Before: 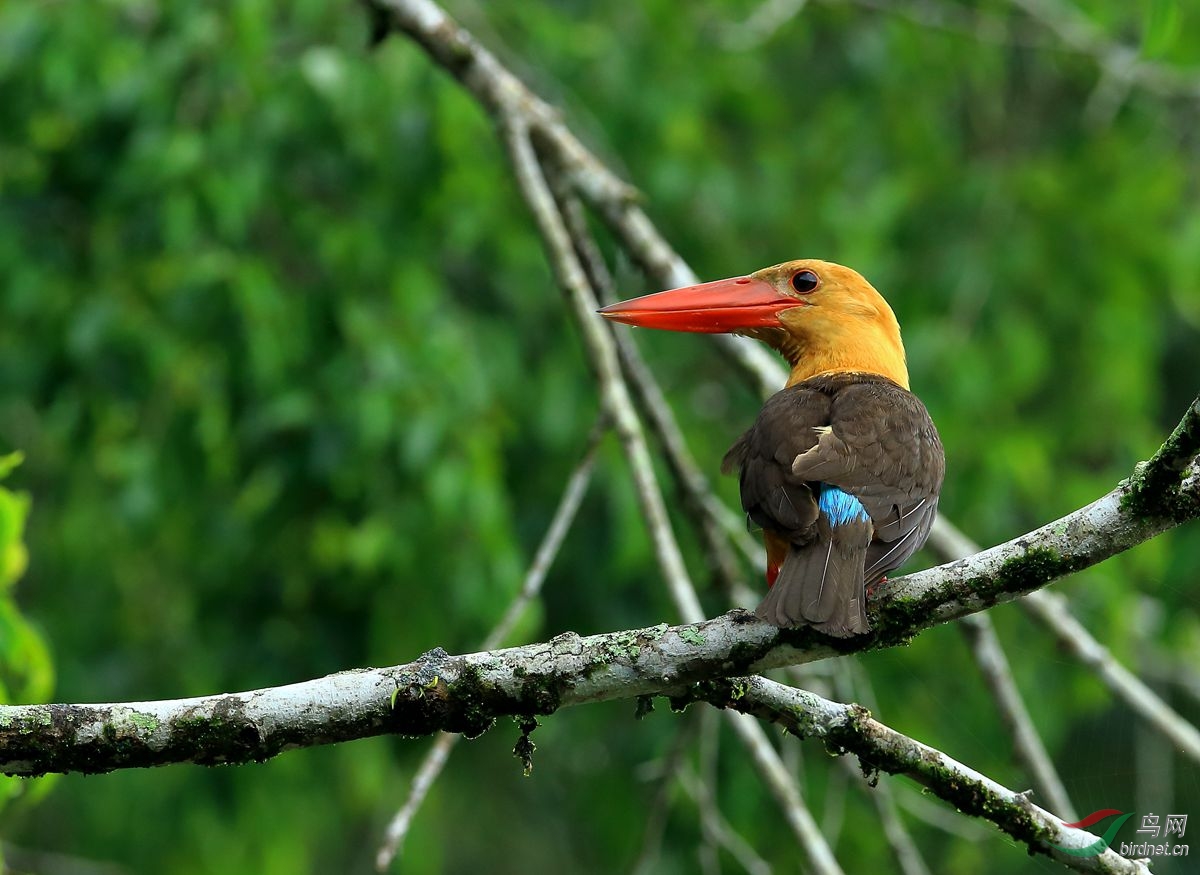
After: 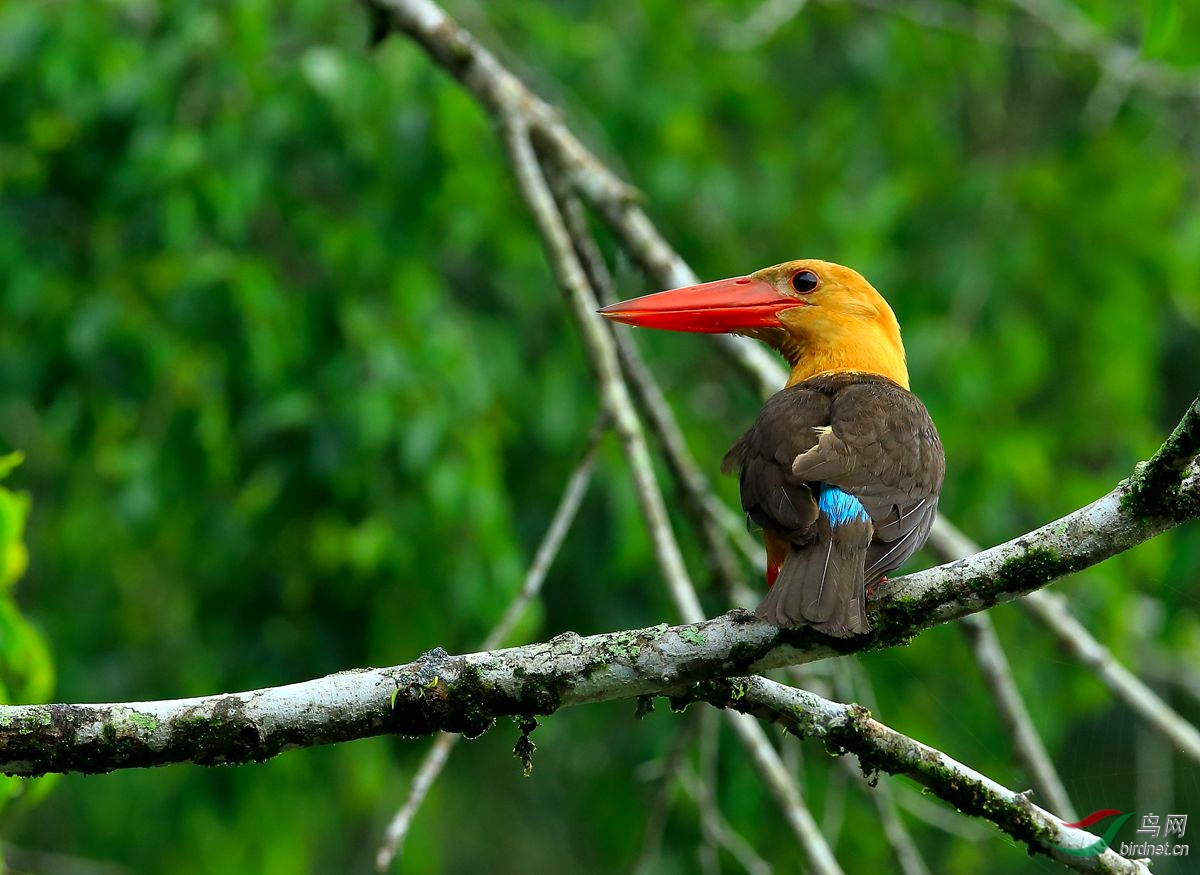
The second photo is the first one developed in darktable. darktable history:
tone equalizer: on, module defaults
contrast brightness saturation: contrast 0.04, saturation 0.16
